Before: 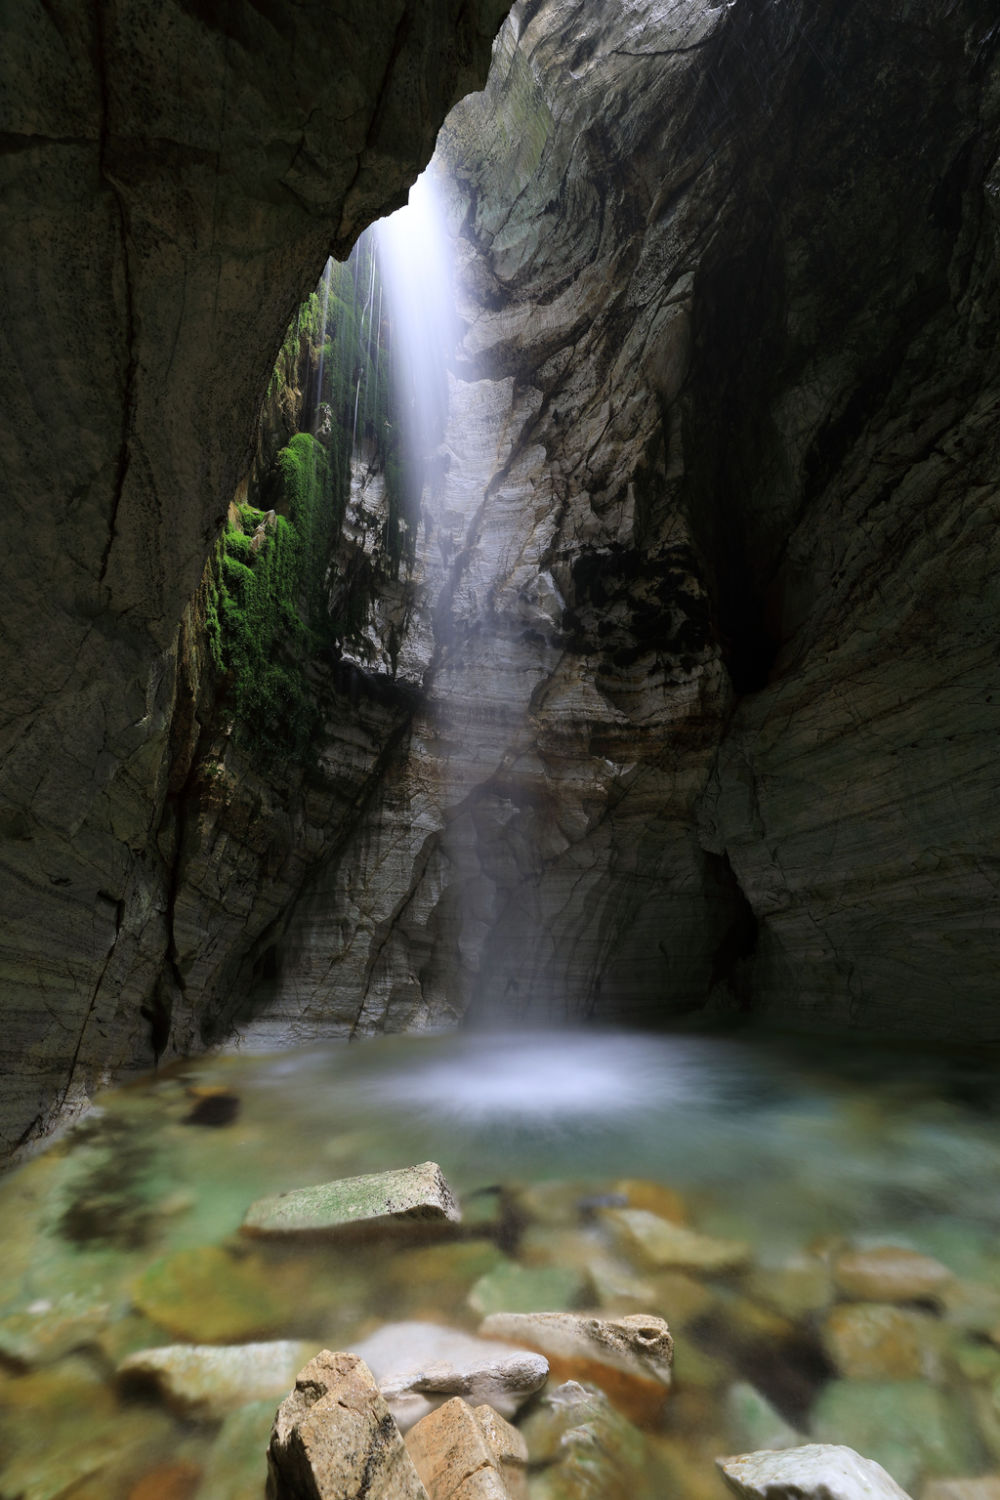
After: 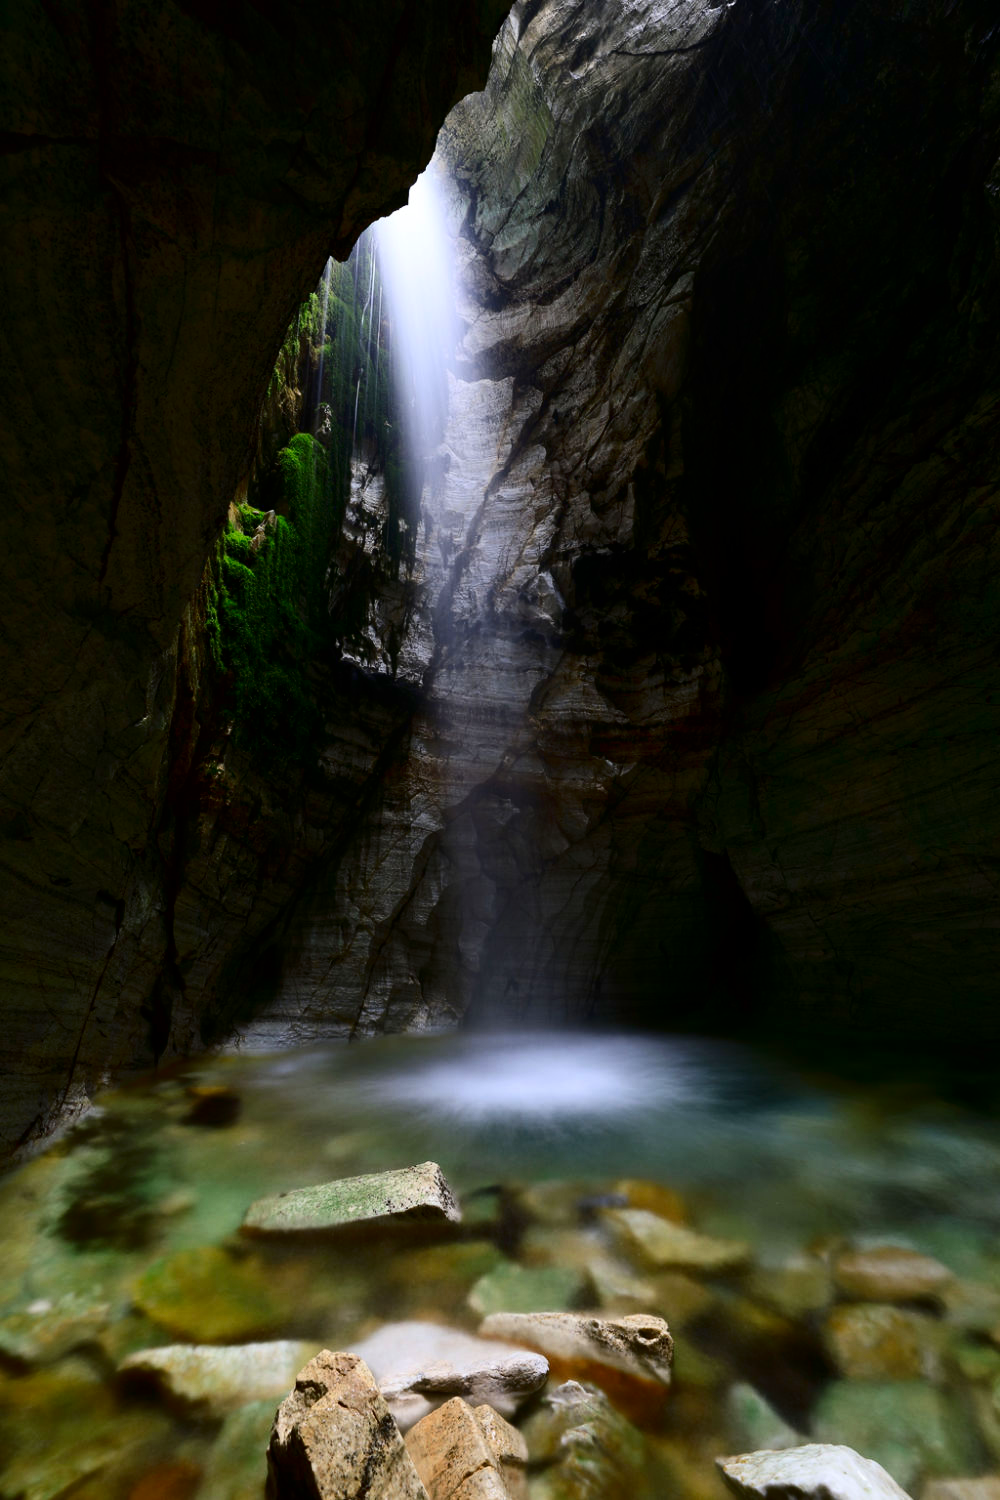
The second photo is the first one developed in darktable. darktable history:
contrast brightness saturation: contrast 0.225, brightness -0.182, saturation 0.24
